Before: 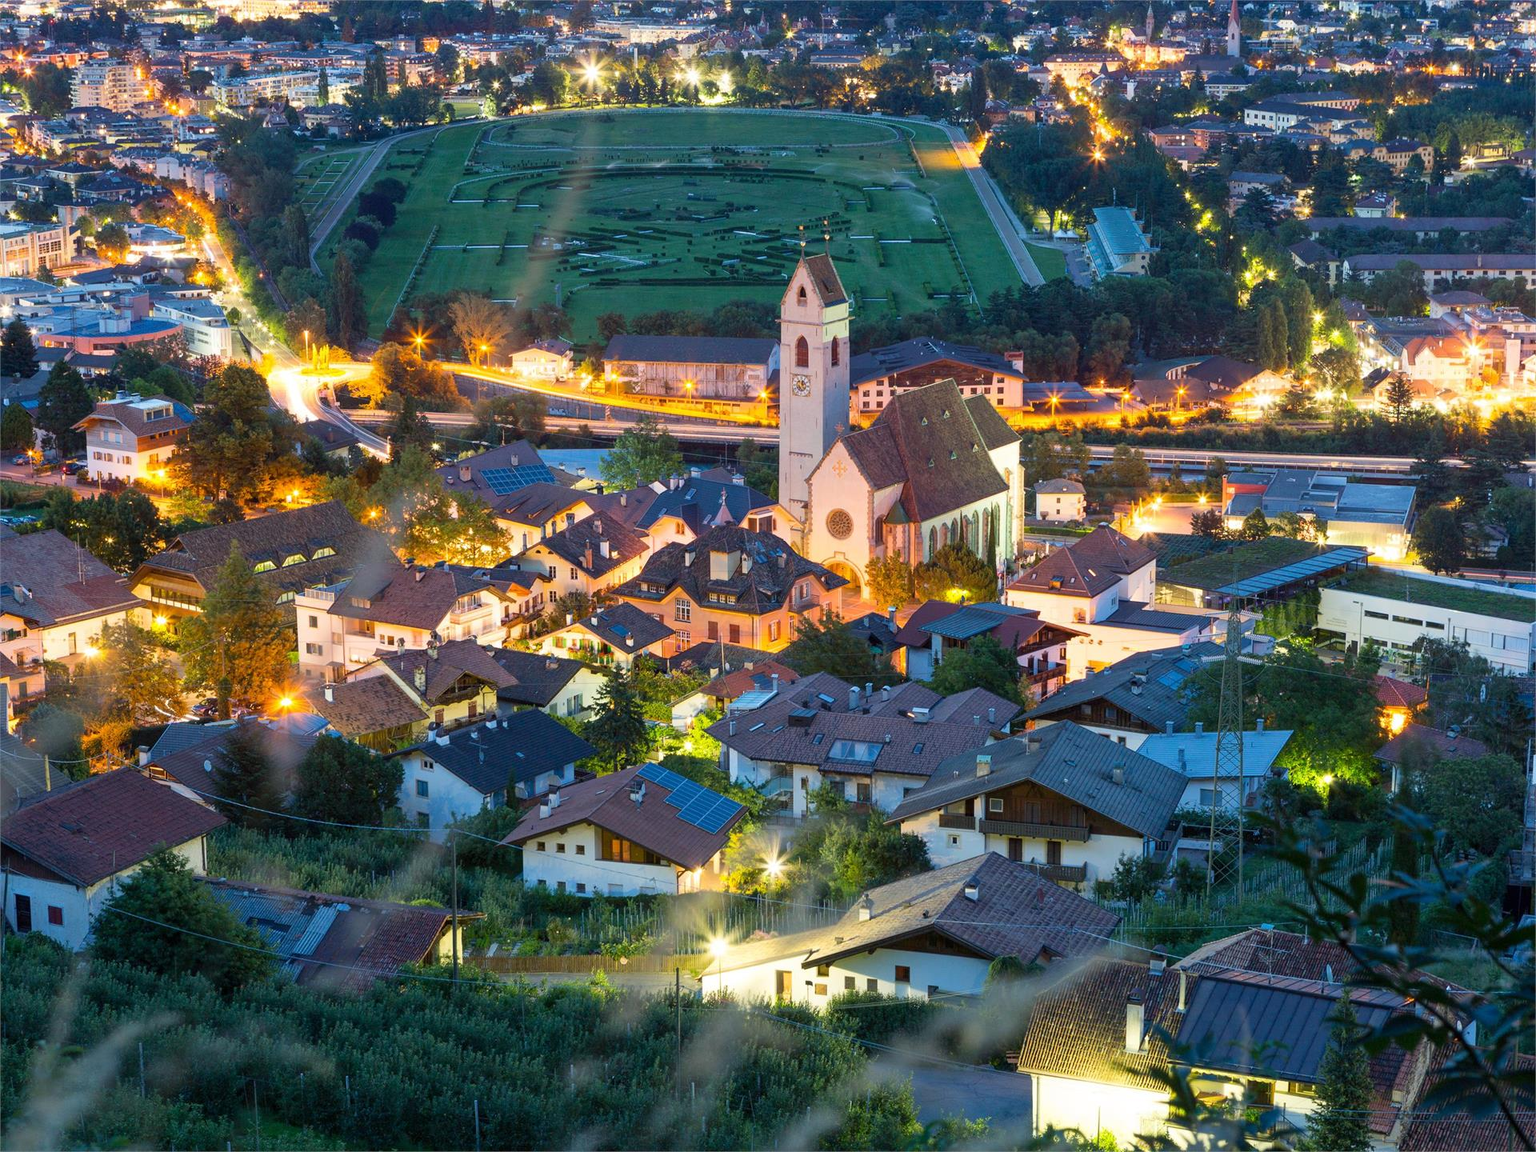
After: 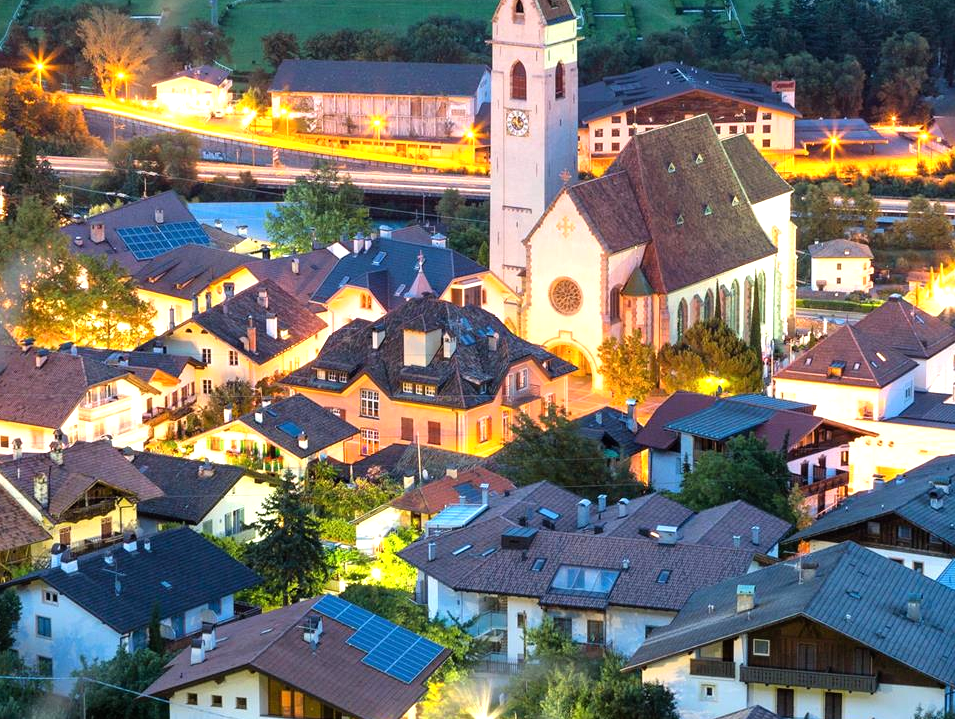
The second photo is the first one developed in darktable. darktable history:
crop: left 25.217%, top 24.986%, right 25.041%, bottom 25.018%
tone equalizer: -8 EV -0.747 EV, -7 EV -0.725 EV, -6 EV -0.624 EV, -5 EV -0.369 EV, -3 EV 0.392 EV, -2 EV 0.6 EV, -1 EV 0.69 EV, +0 EV 0.728 EV
